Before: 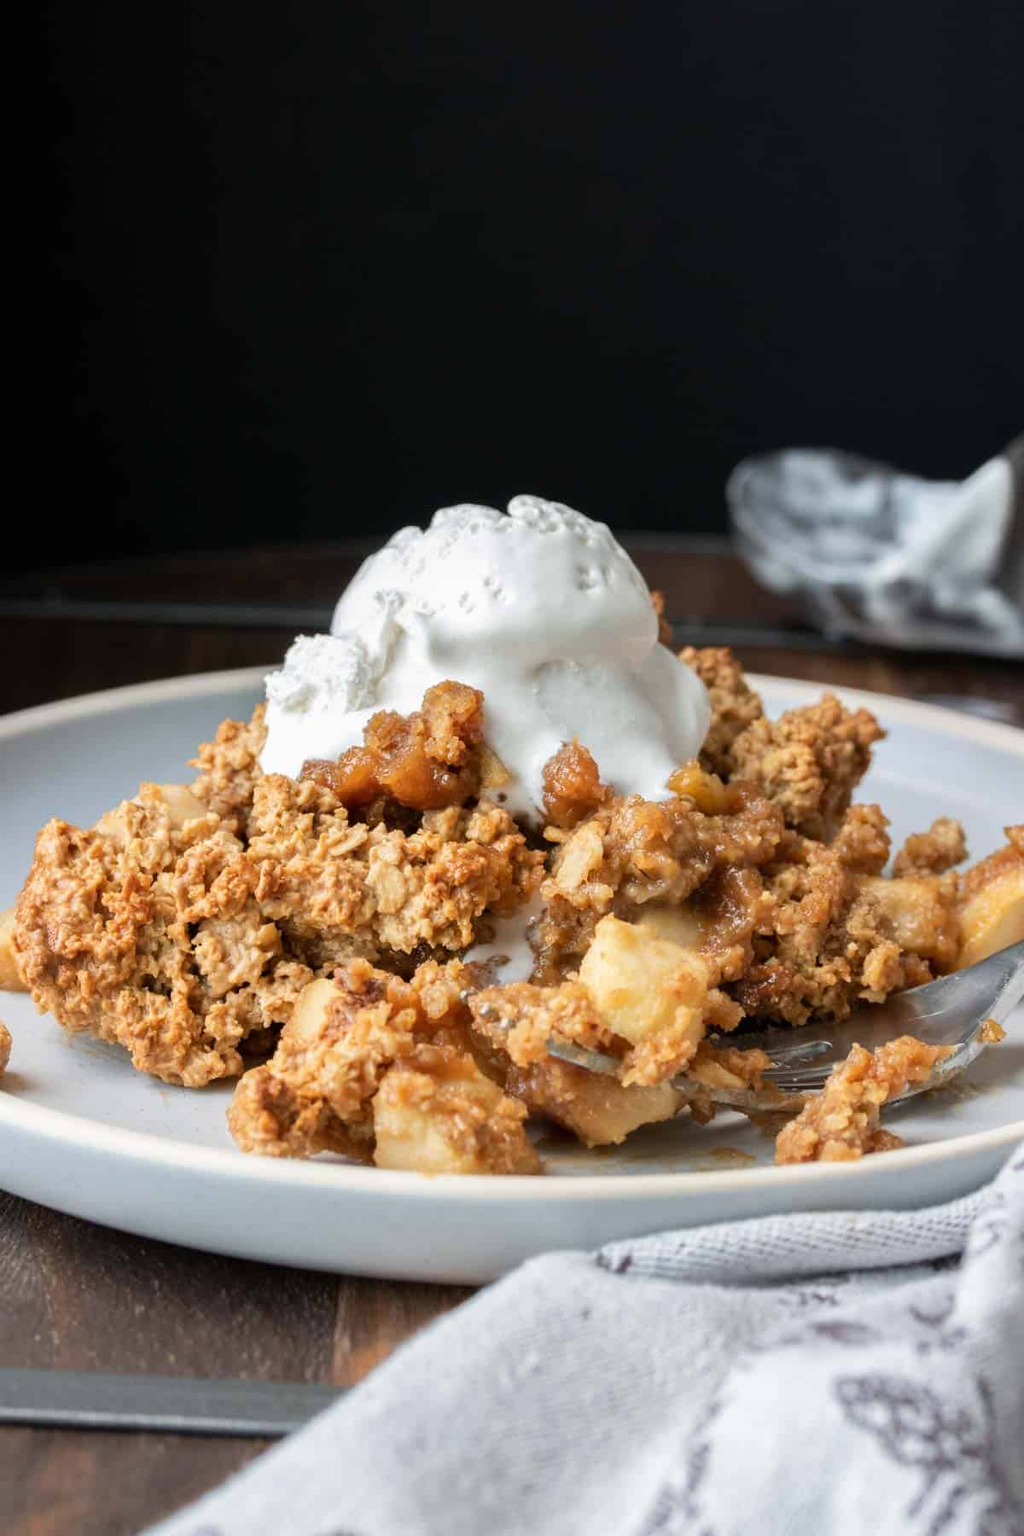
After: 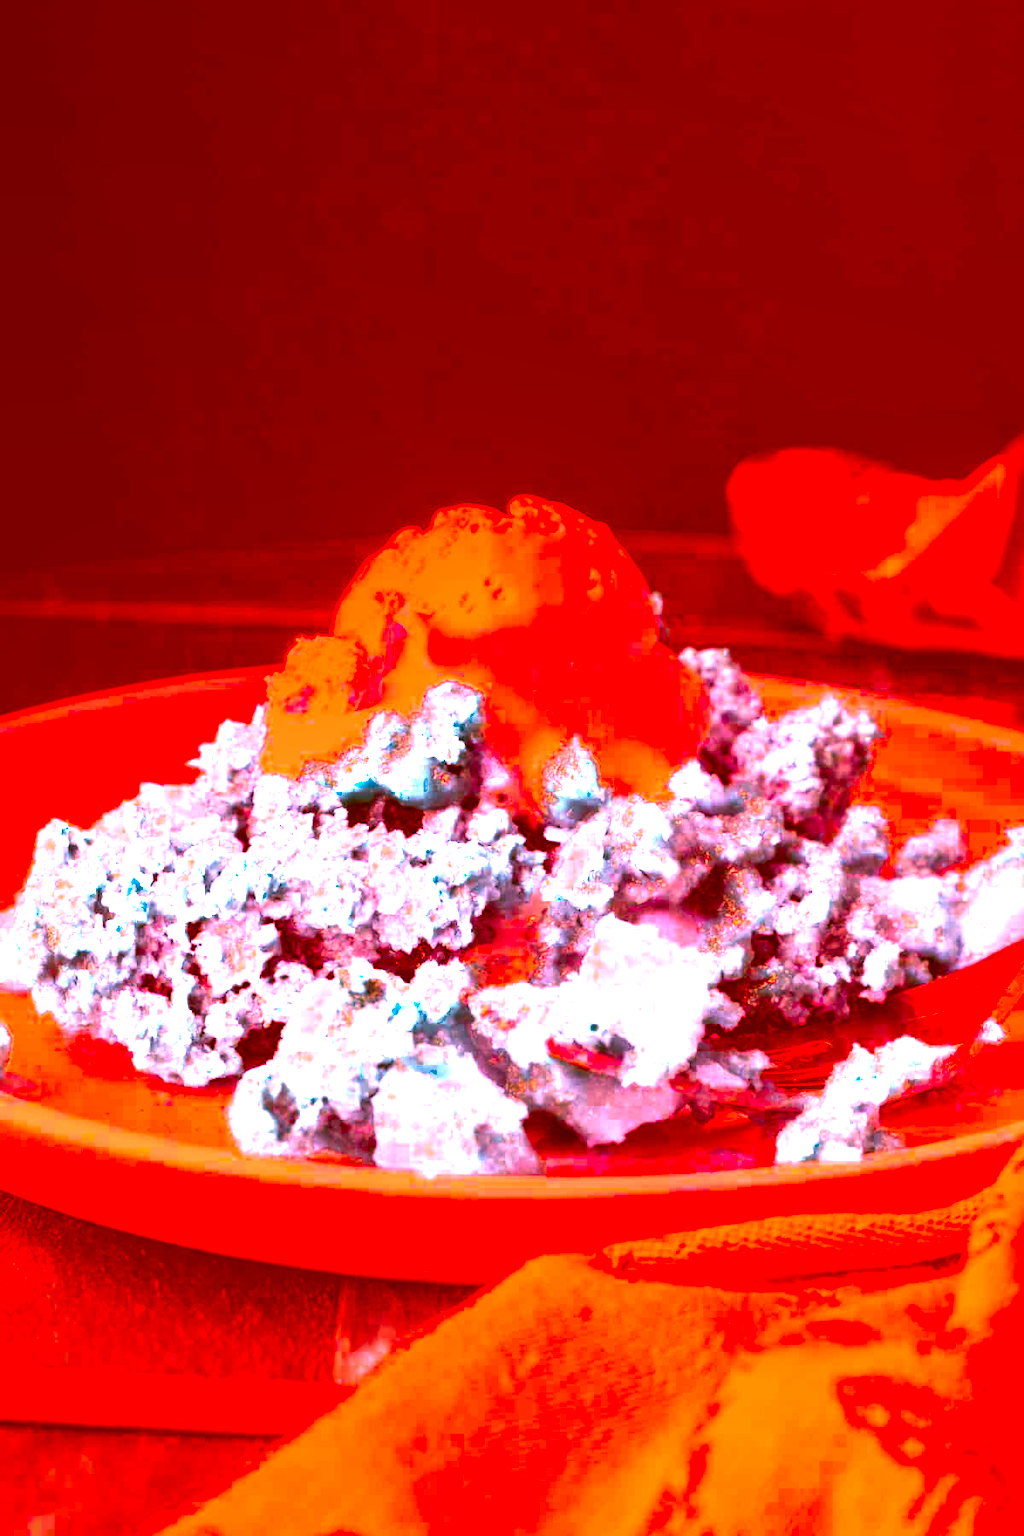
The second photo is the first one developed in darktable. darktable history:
local contrast: on, module defaults
color zones: curves: ch0 [(0.203, 0.433) (0.607, 0.517) (0.697, 0.696) (0.705, 0.897)]
exposure: black level correction 0, exposure 0.703 EV, compensate exposure bias true, compensate highlight preservation false
color correction: highlights a* -39.2, highlights b* -39.77, shadows a* -39.24, shadows b* -39.87, saturation -2.99
